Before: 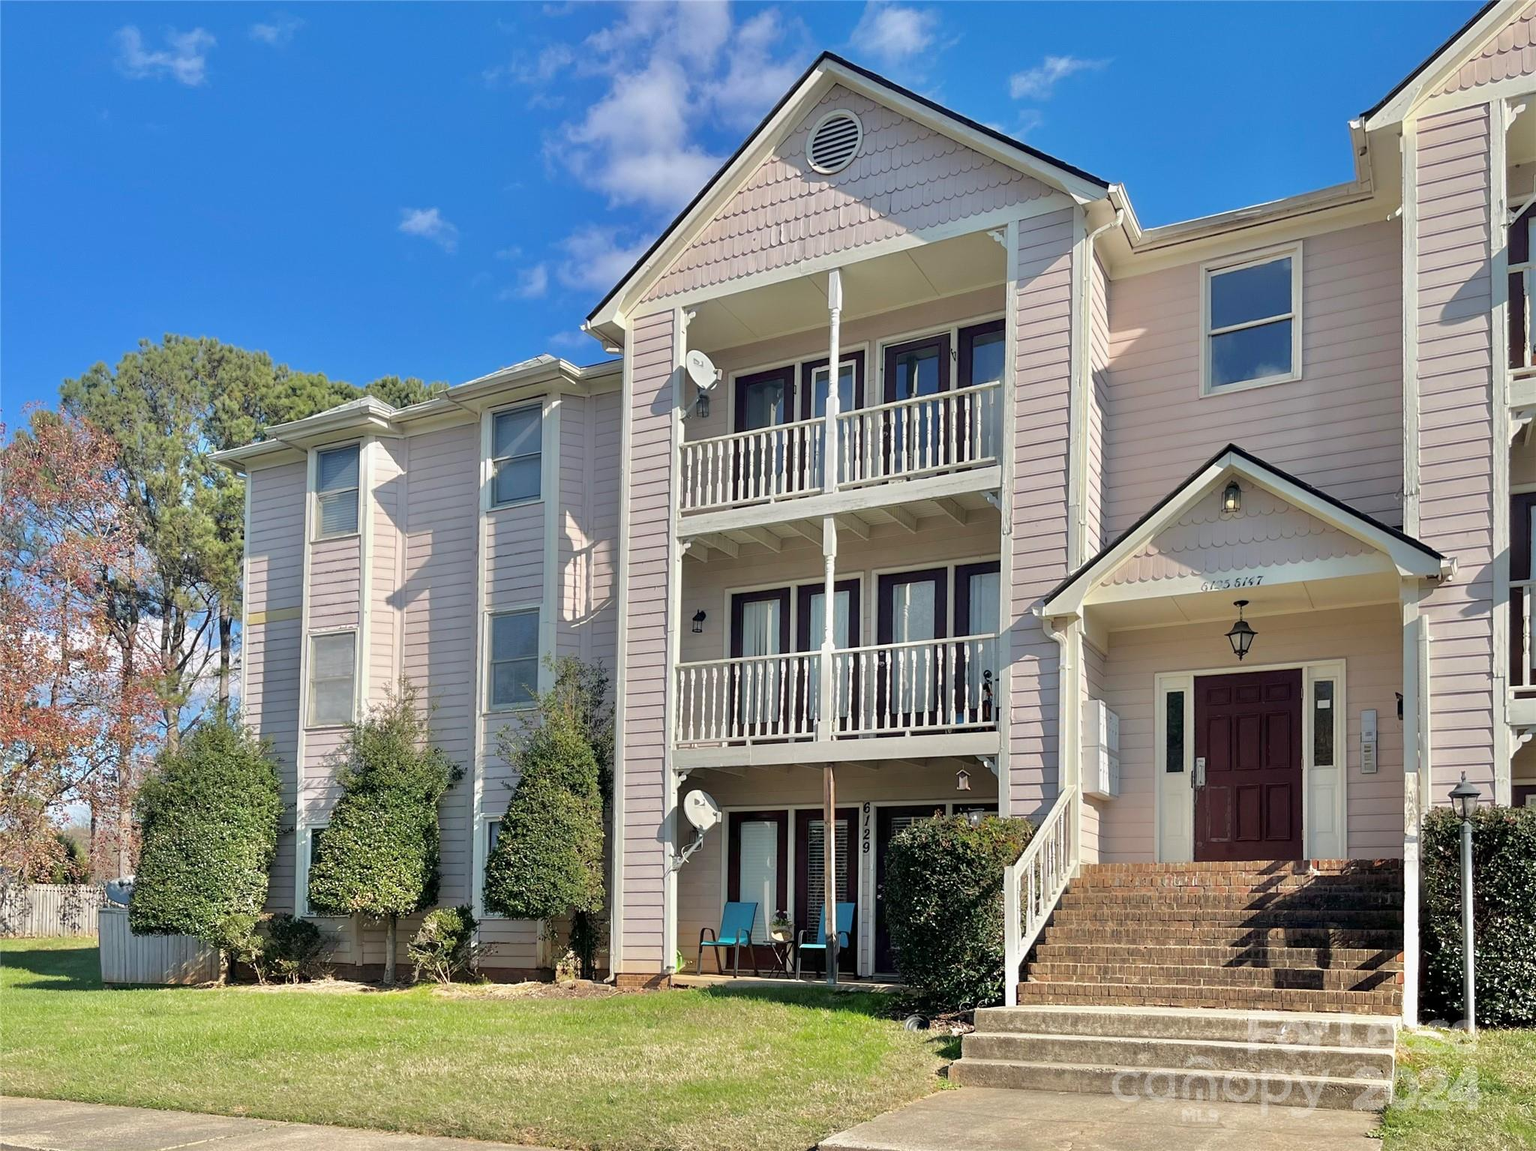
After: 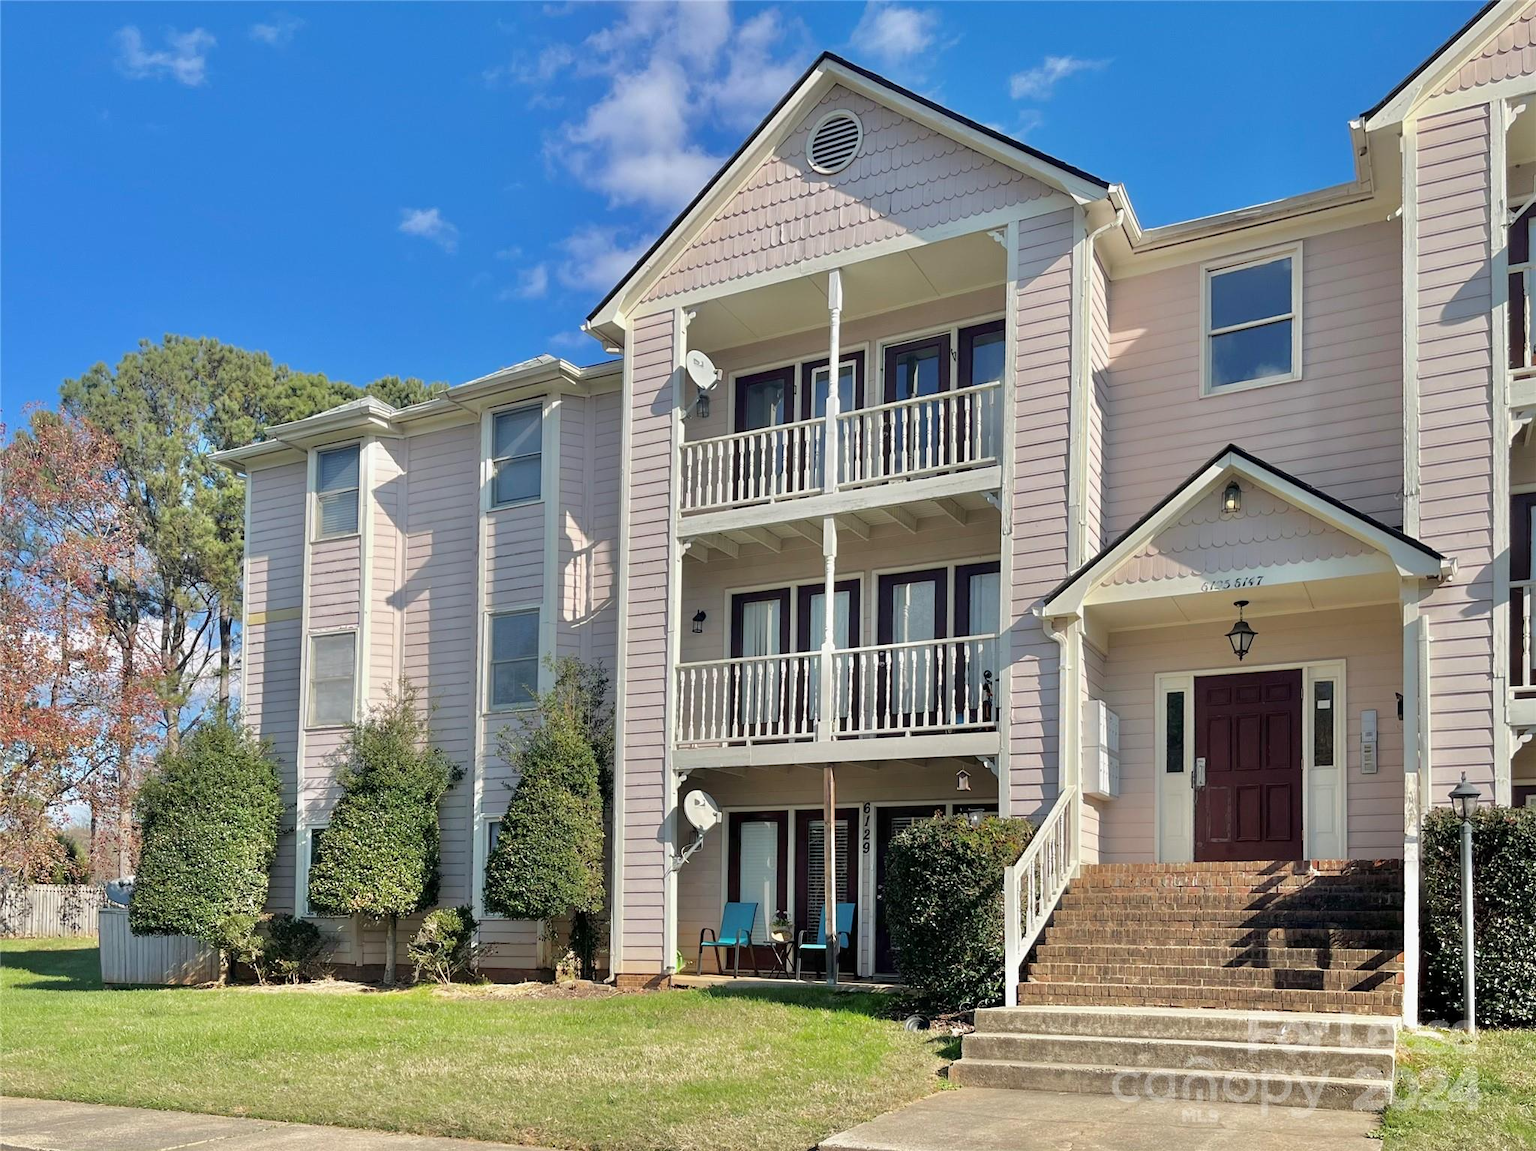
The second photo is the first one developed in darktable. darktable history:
color correction: highlights a* -0.3, highlights b* -0.097
